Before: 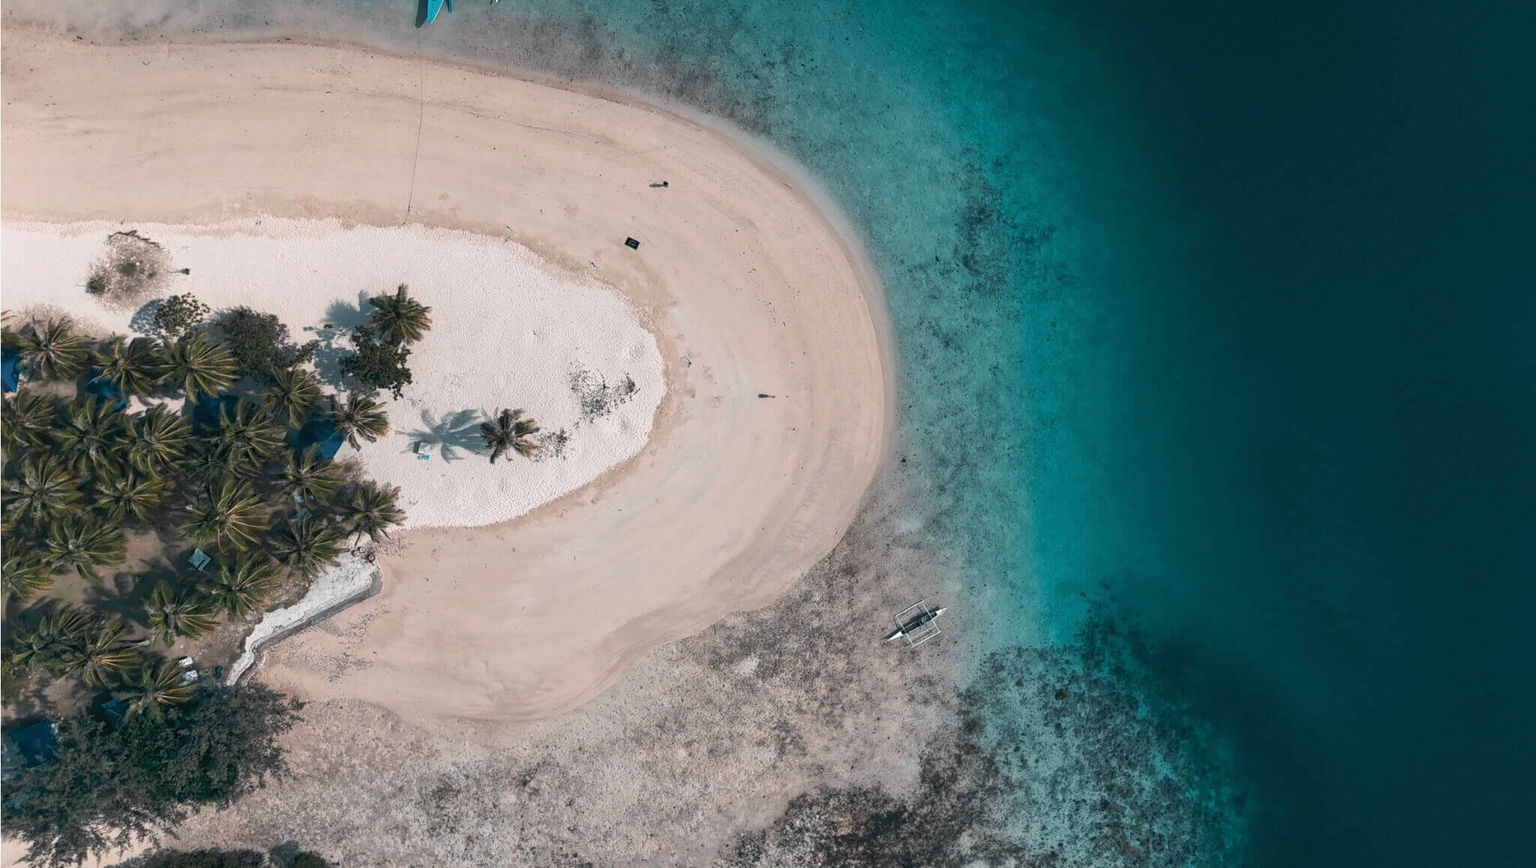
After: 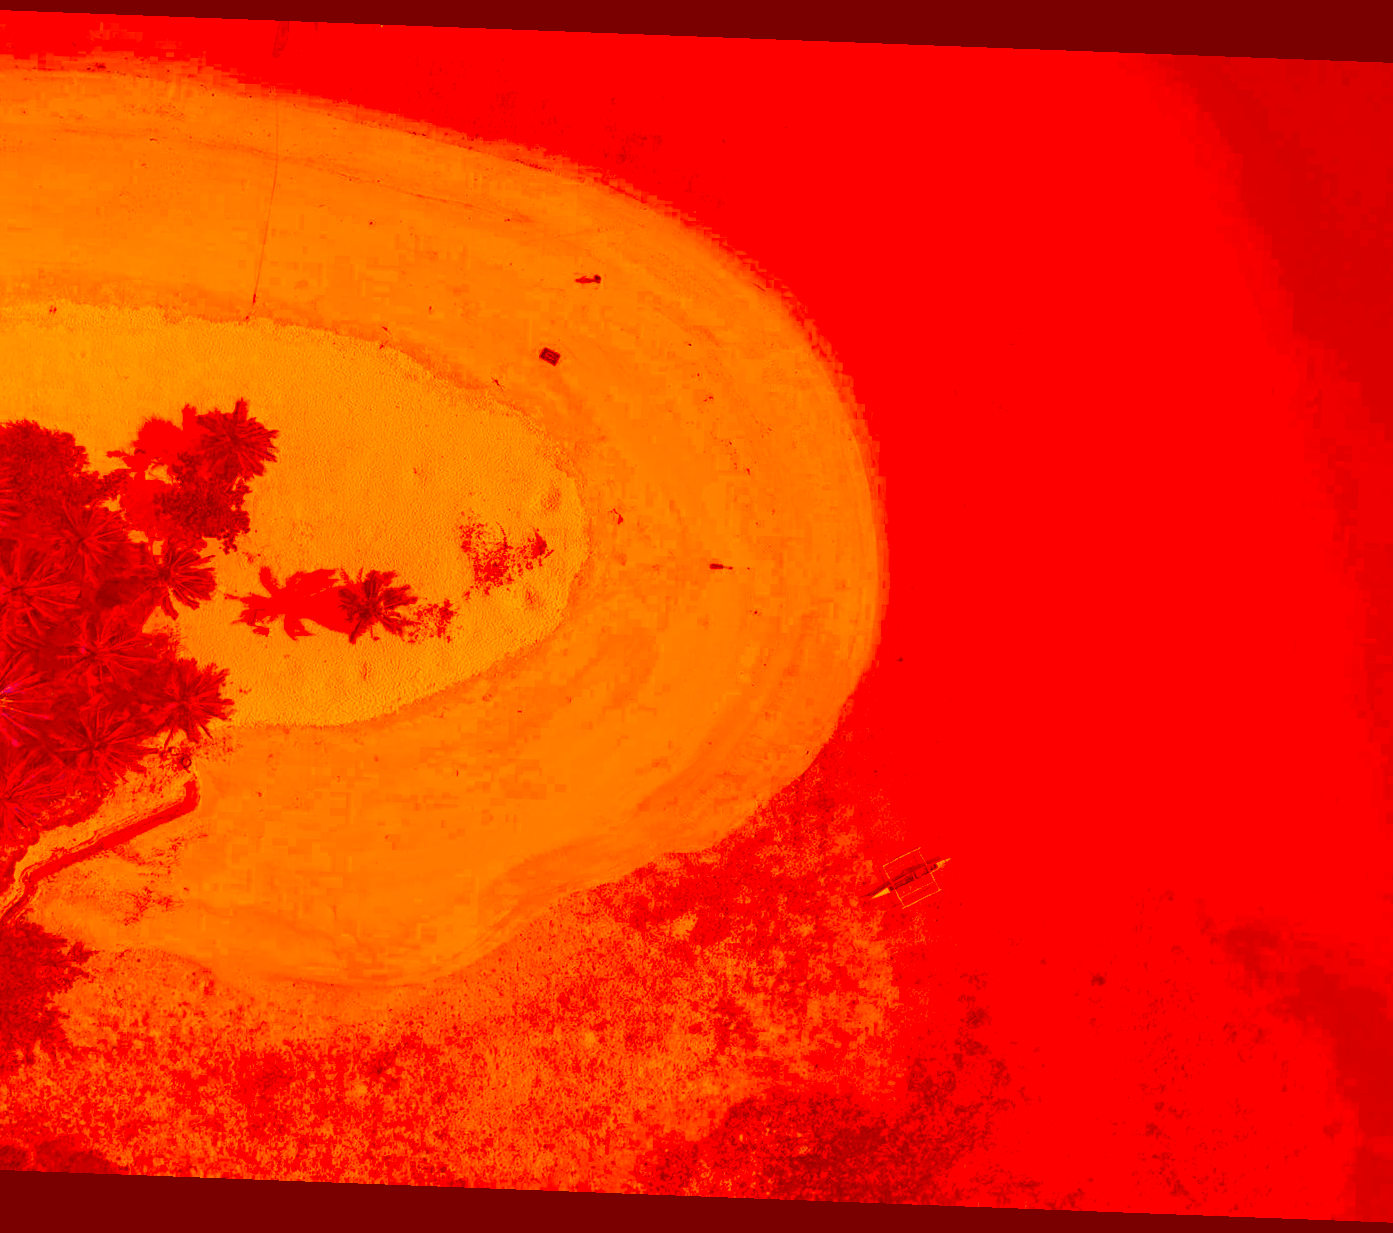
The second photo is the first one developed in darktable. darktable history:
rotate and perspective: rotation 2.17°, automatic cropping off
color correction: highlights a* -39.68, highlights b* -40, shadows a* -40, shadows b* -40, saturation -3
white balance: red 1.042, blue 1.17
color balance rgb: perceptual saturation grading › global saturation 35%, perceptual saturation grading › highlights -25%, perceptual saturation grading › shadows 50%
crop and rotate: left 15.546%, right 17.787%
